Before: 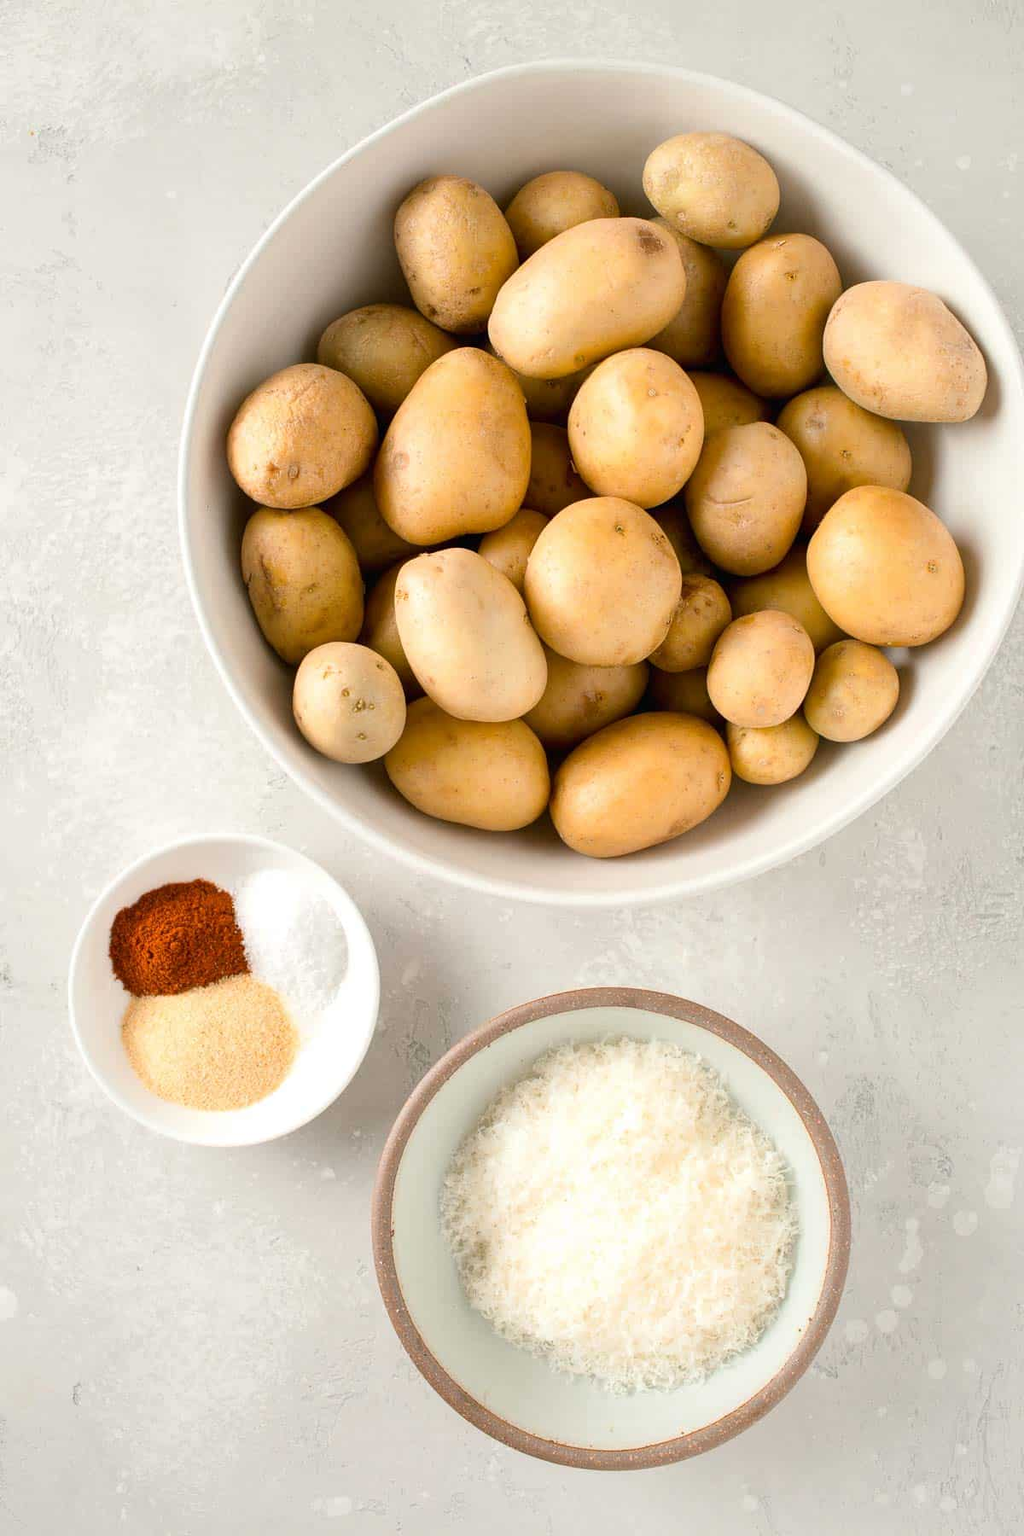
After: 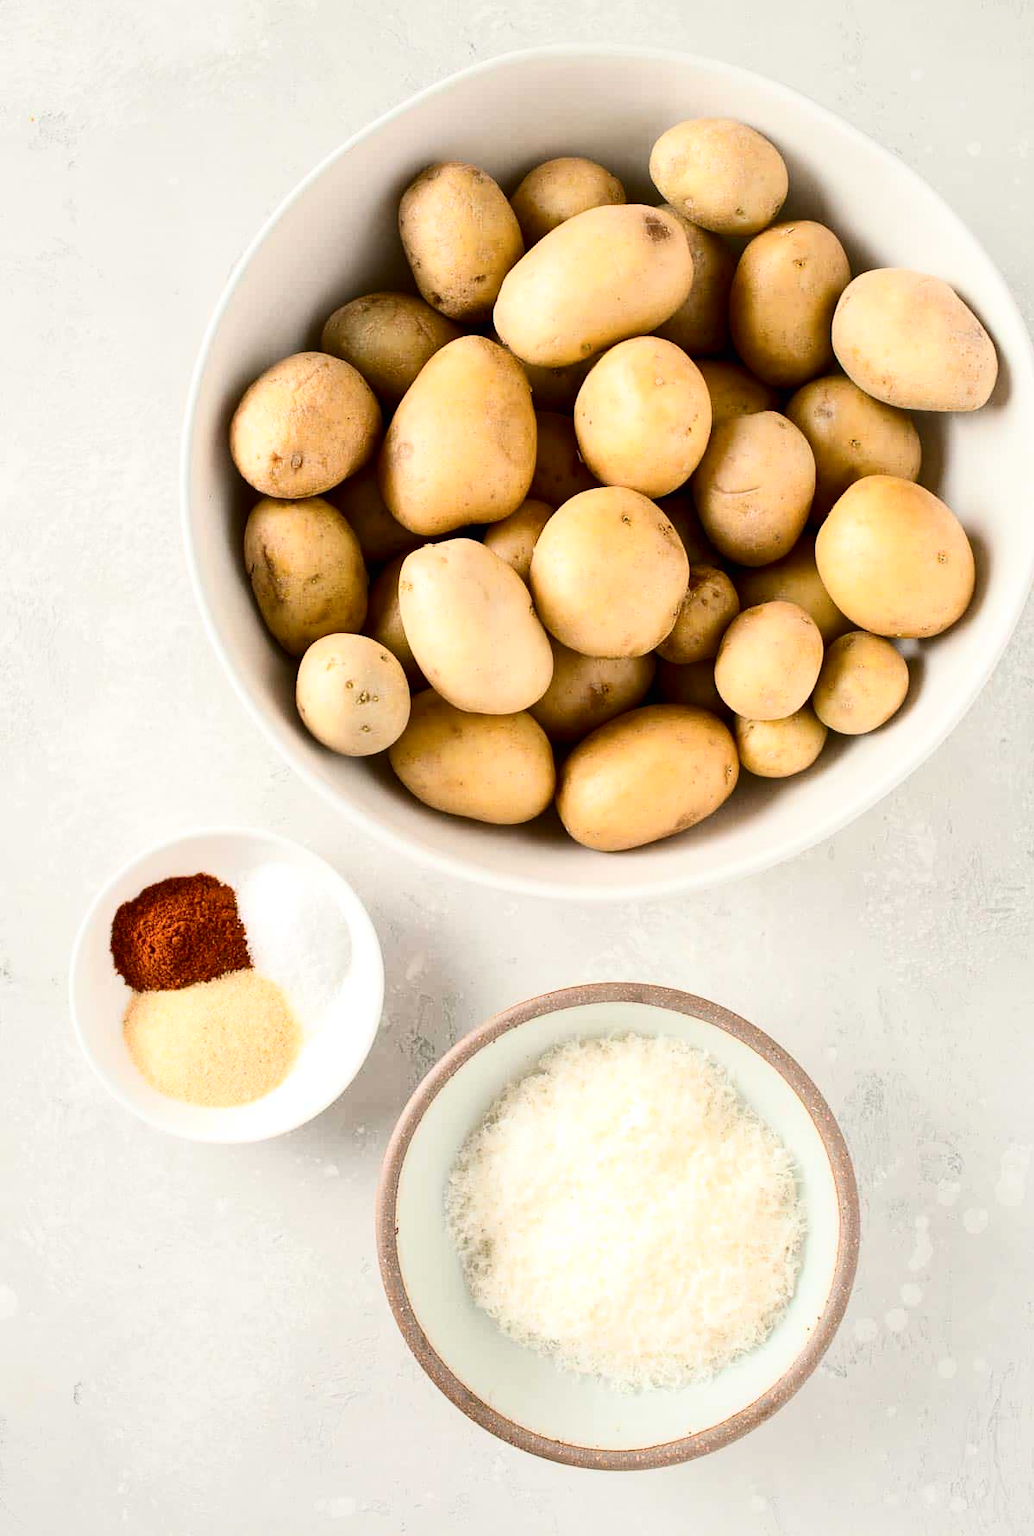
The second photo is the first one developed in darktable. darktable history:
contrast brightness saturation: contrast 0.28
crop: top 1.049%, right 0.001%
